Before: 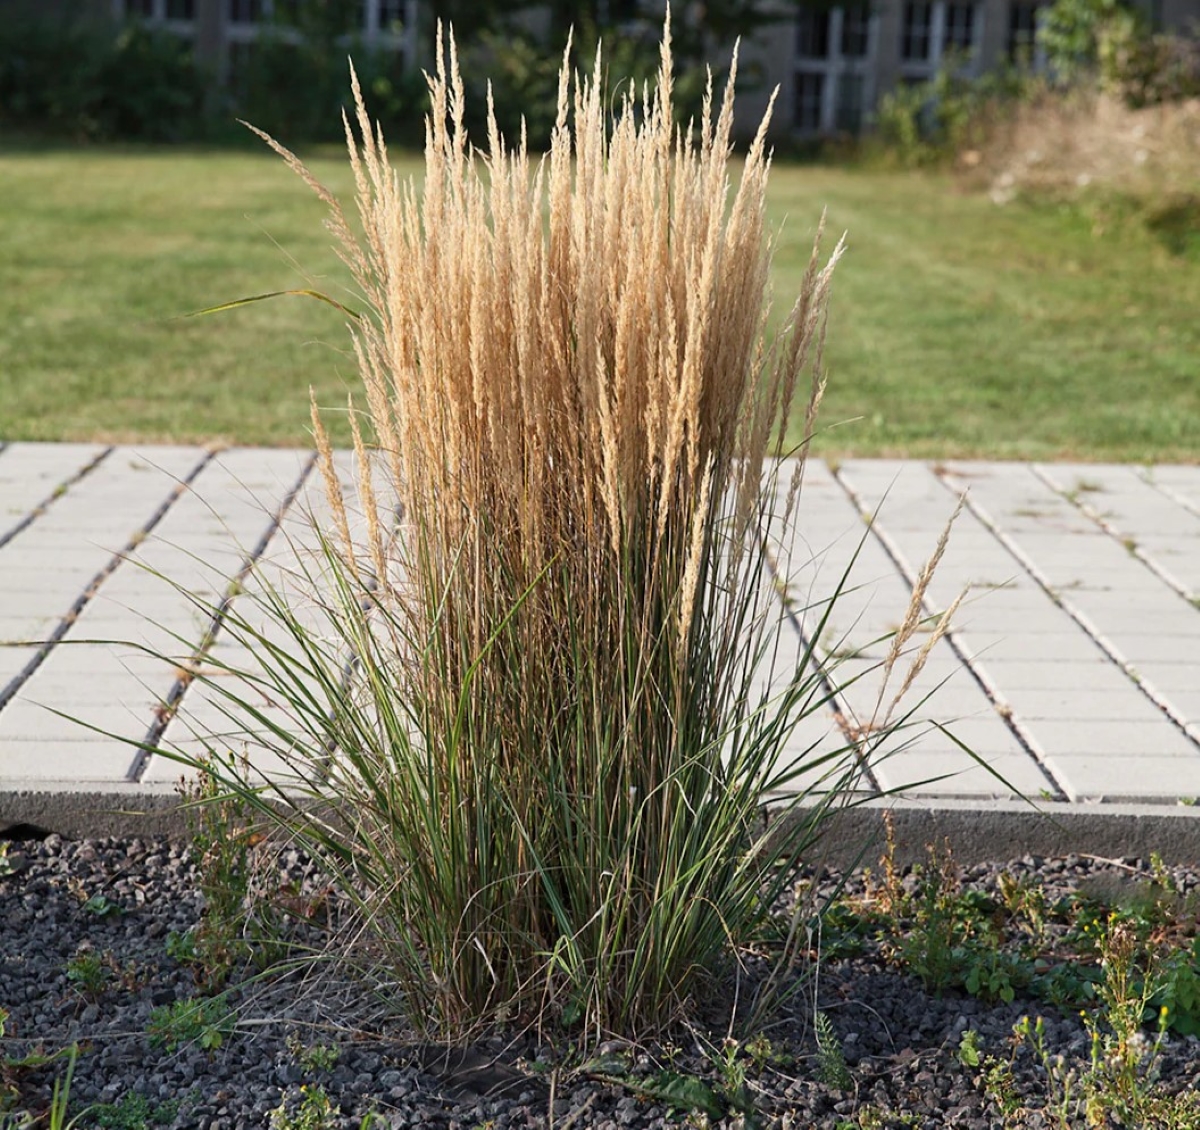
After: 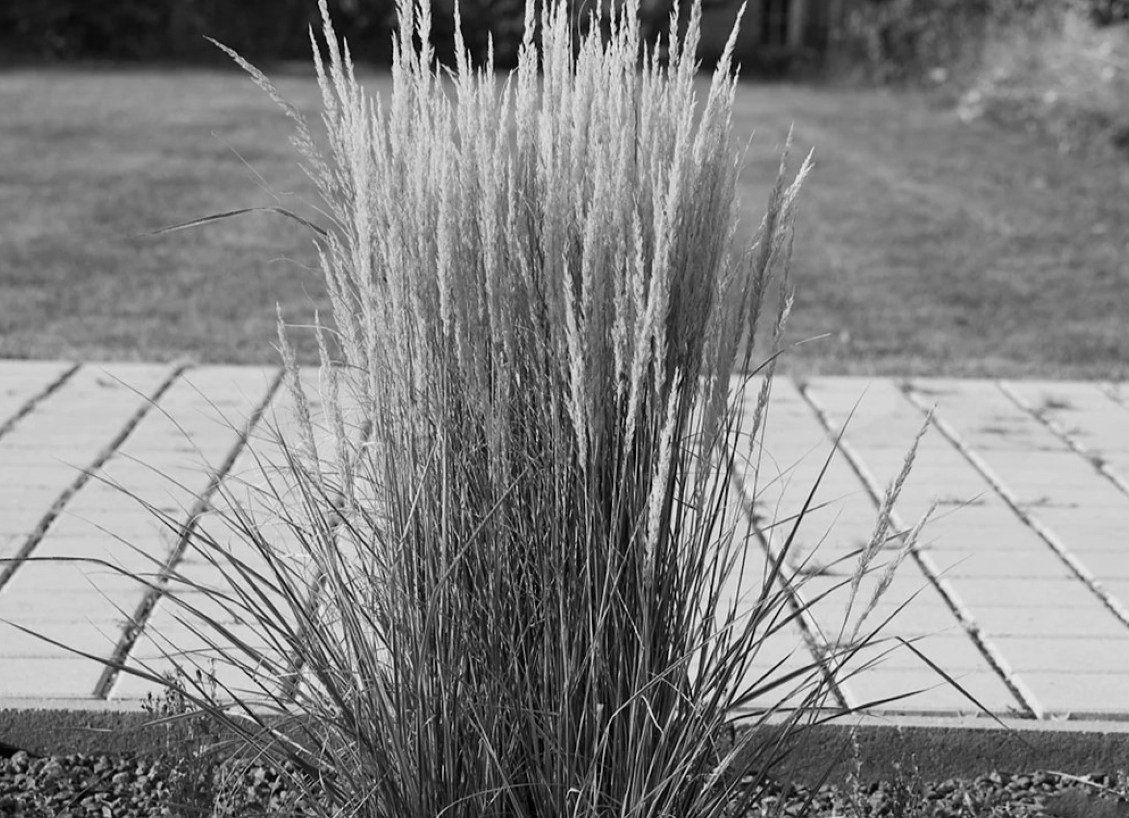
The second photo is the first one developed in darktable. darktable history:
crop: left 2.803%, top 7.358%, right 3.081%, bottom 20.206%
color calibration: output gray [0.267, 0.423, 0.267, 0], illuminant same as pipeline (D50), adaptation XYZ, x 0.346, y 0.358, temperature 5009.79 K, gamut compression 0.973
